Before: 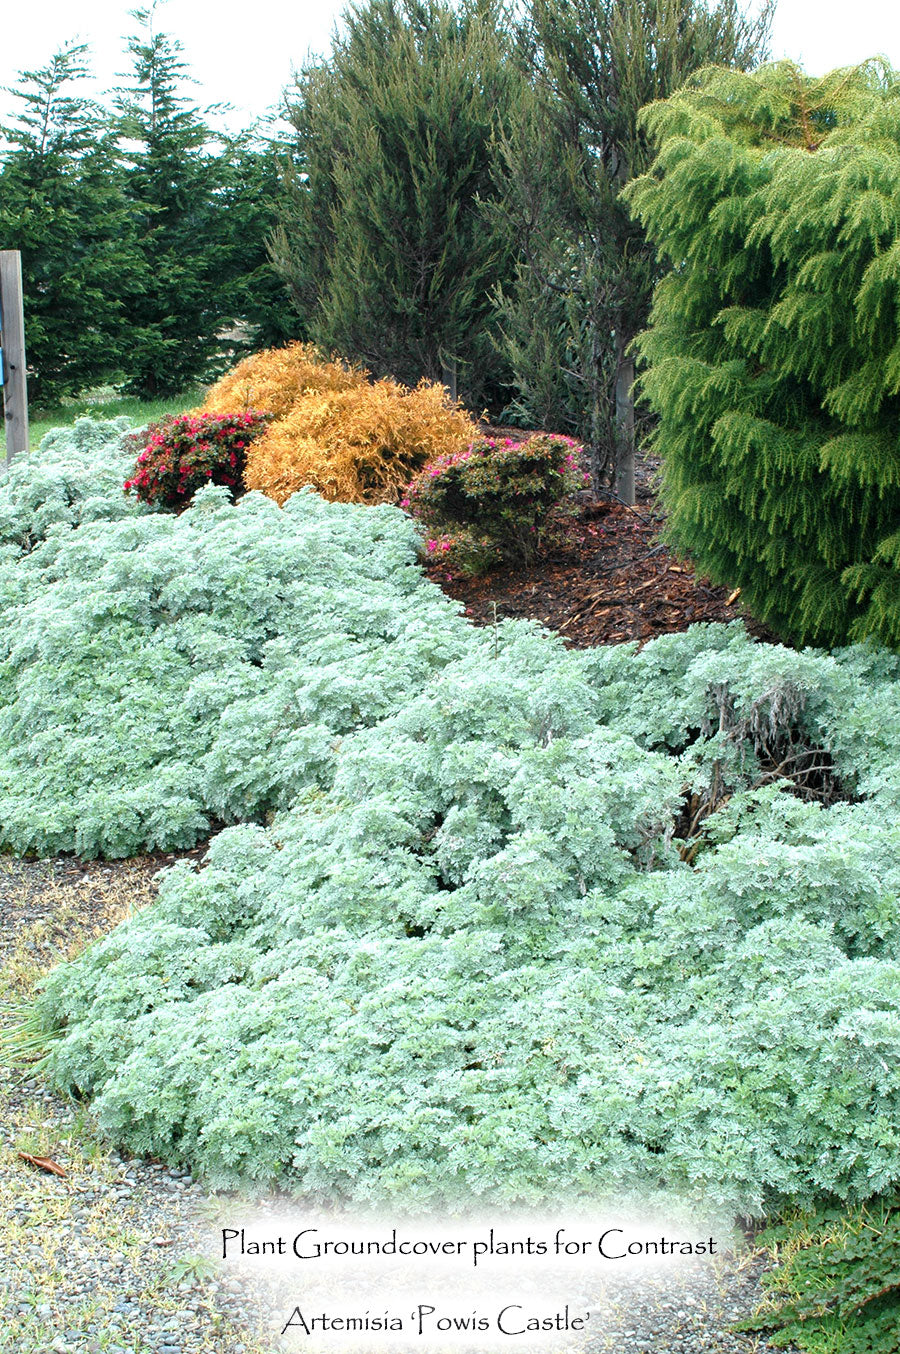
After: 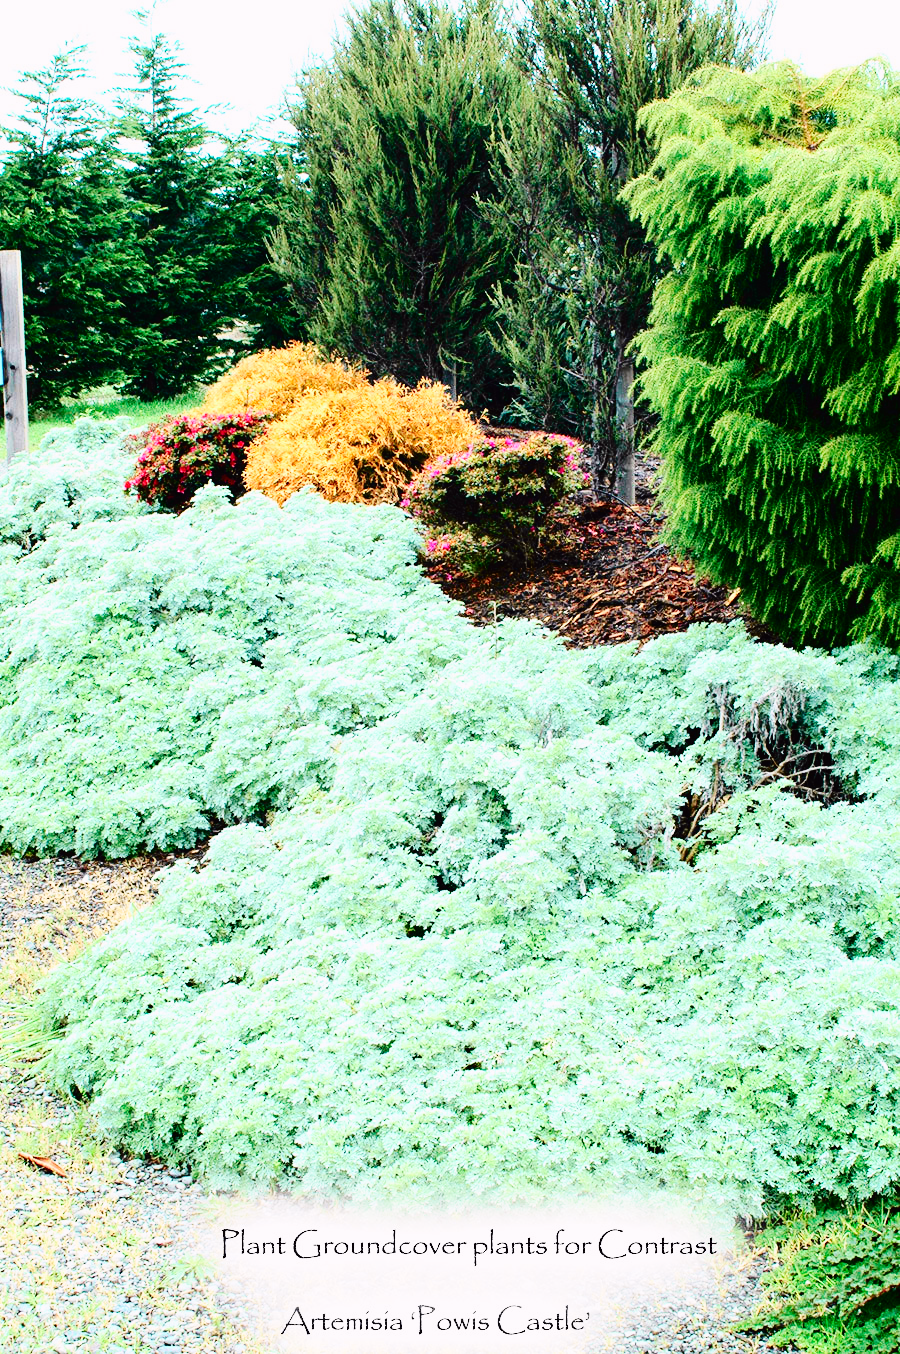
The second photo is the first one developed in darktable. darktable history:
base curve: curves: ch0 [(0, 0) (0.036, 0.025) (0.121, 0.166) (0.206, 0.329) (0.605, 0.79) (1, 1)], preserve colors none
tone curve: curves: ch0 [(0, 0.011) (0.053, 0.026) (0.174, 0.115) (0.398, 0.444) (0.673, 0.775) (0.829, 0.906) (0.991, 0.981)]; ch1 [(0, 0) (0.276, 0.206) (0.409, 0.383) (0.473, 0.458) (0.492, 0.501) (0.512, 0.513) (0.54, 0.543) (0.585, 0.617) (0.659, 0.686) (0.78, 0.8) (1, 1)]; ch2 [(0, 0) (0.438, 0.449) (0.473, 0.469) (0.503, 0.5) (0.523, 0.534) (0.562, 0.594) (0.612, 0.635) (0.695, 0.713) (1, 1)], color space Lab, independent channels, preserve colors none
